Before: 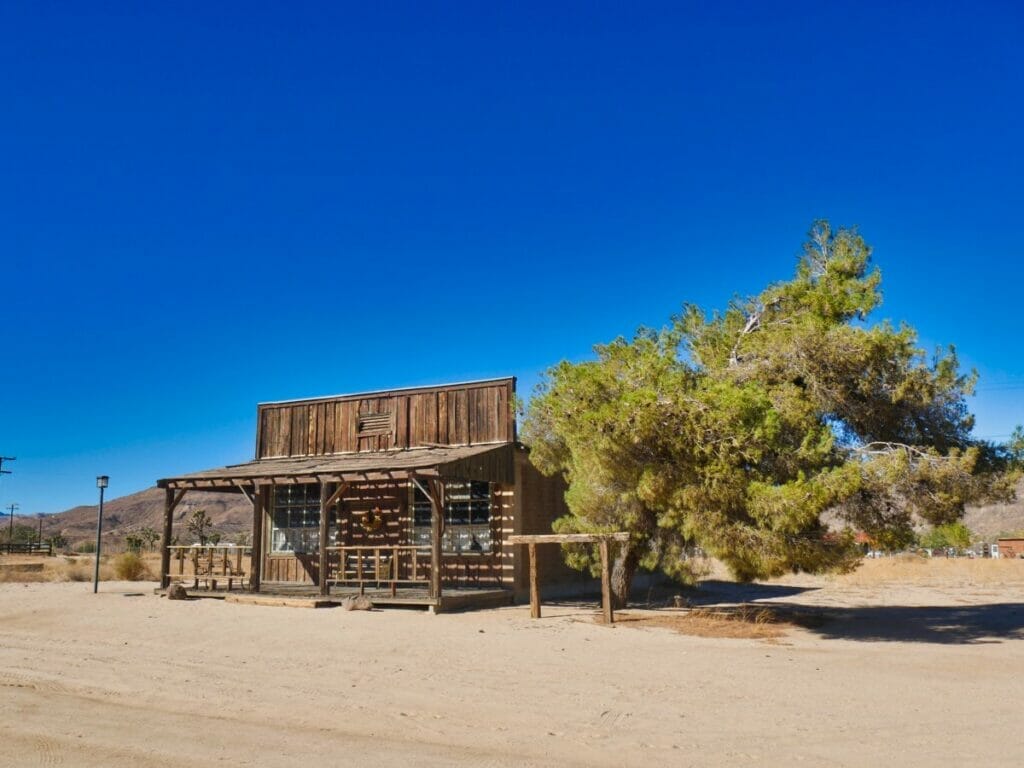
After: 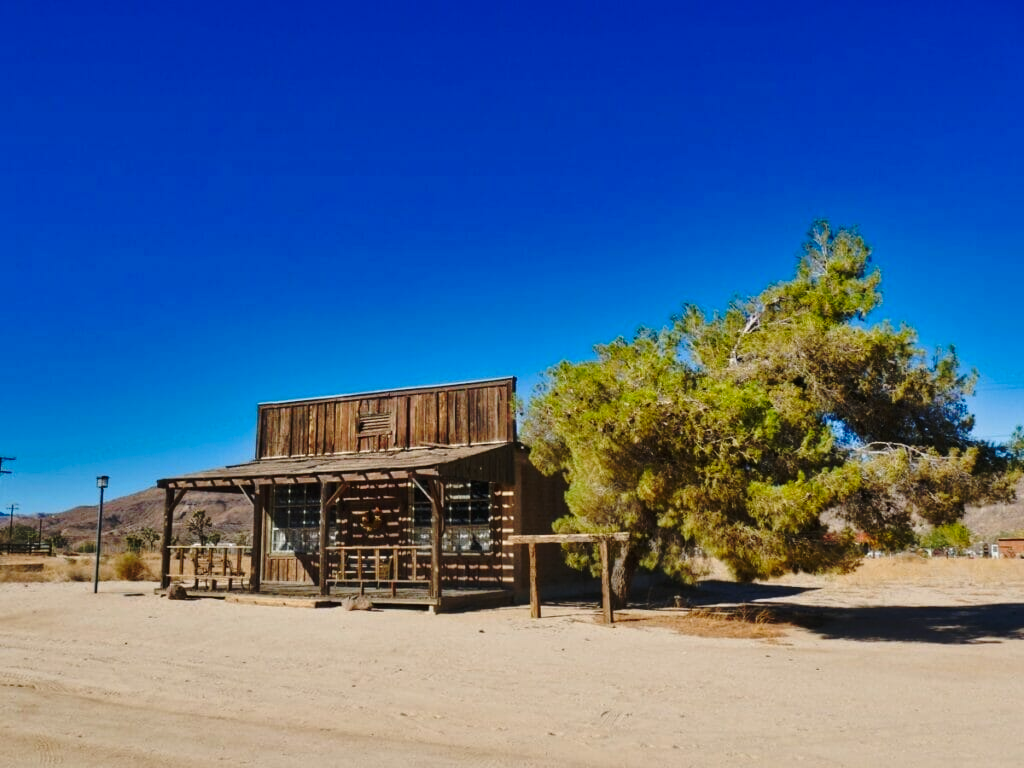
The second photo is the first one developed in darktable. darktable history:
base curve: curves: ch0 [(0, 0) (0.073, 0.04) (0.157, 0.139) (0.492, 0.492) (0.758, 0.758) (1, 1)], preserve colors none
exposure: compensate highlight preservation false
